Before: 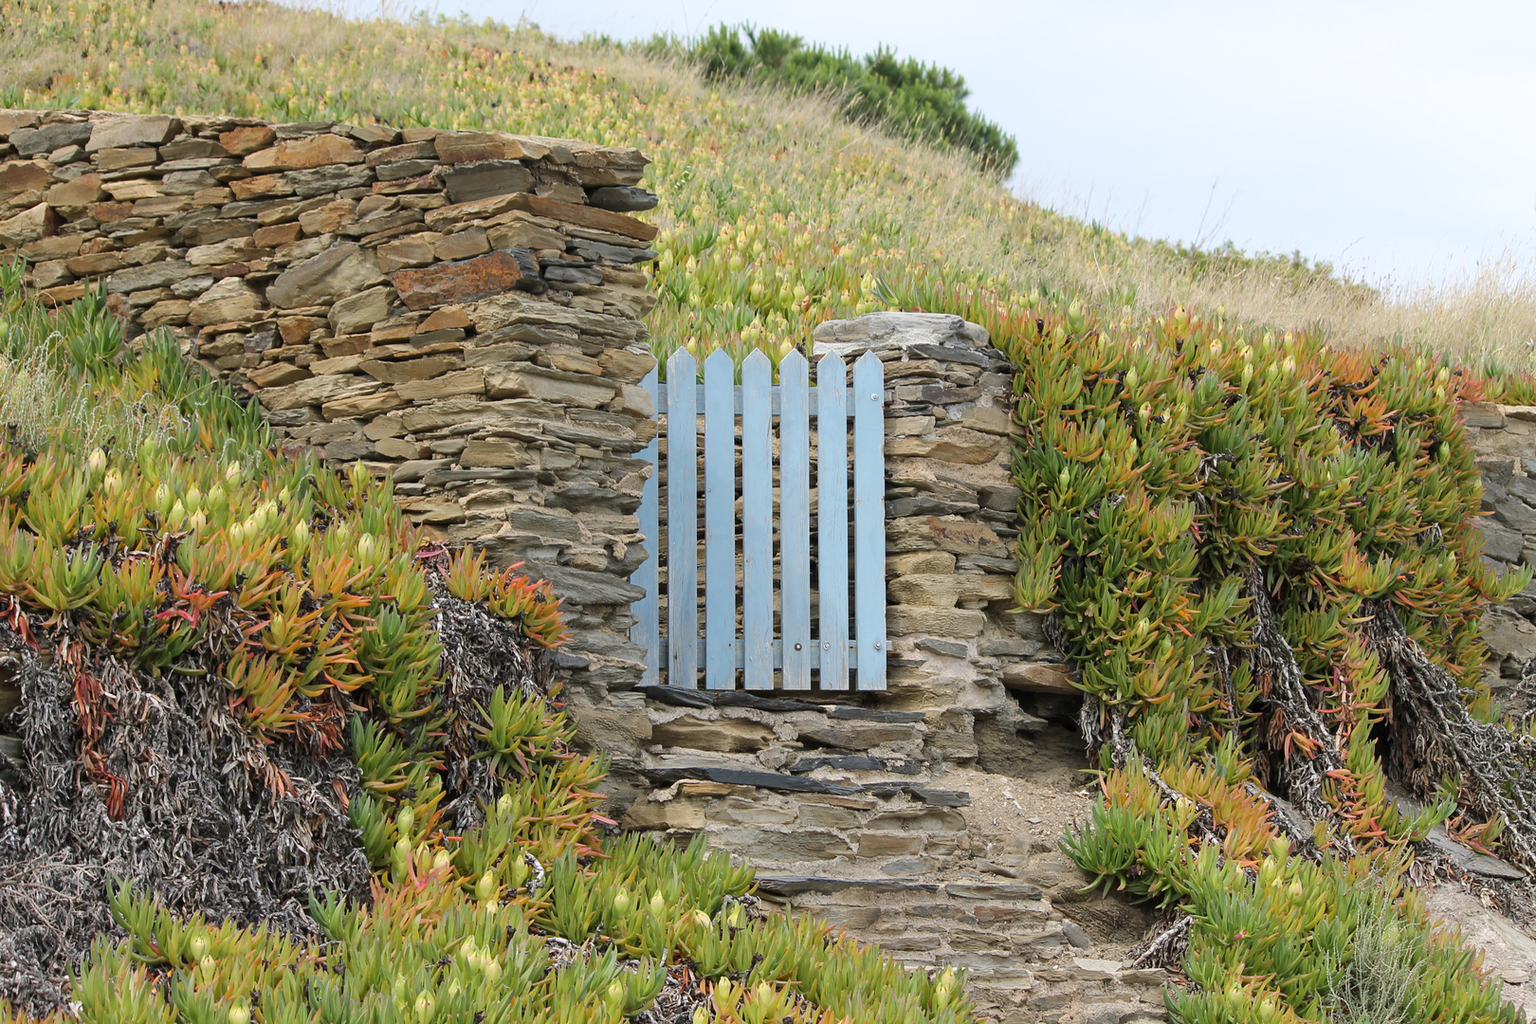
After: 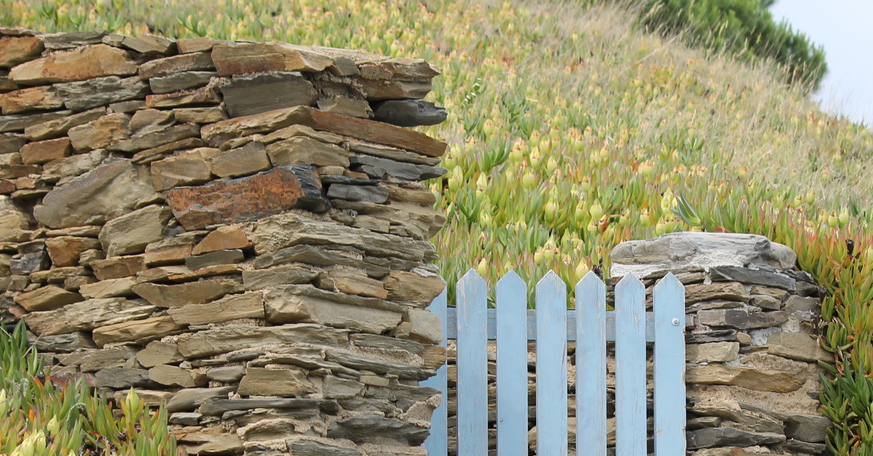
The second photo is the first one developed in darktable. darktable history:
crop: left 15.306%, top 9.065%, right 30.789%, bottom 48.638%
exposure: compensate highlight preservation false
tone equalizer: on, module defaults
